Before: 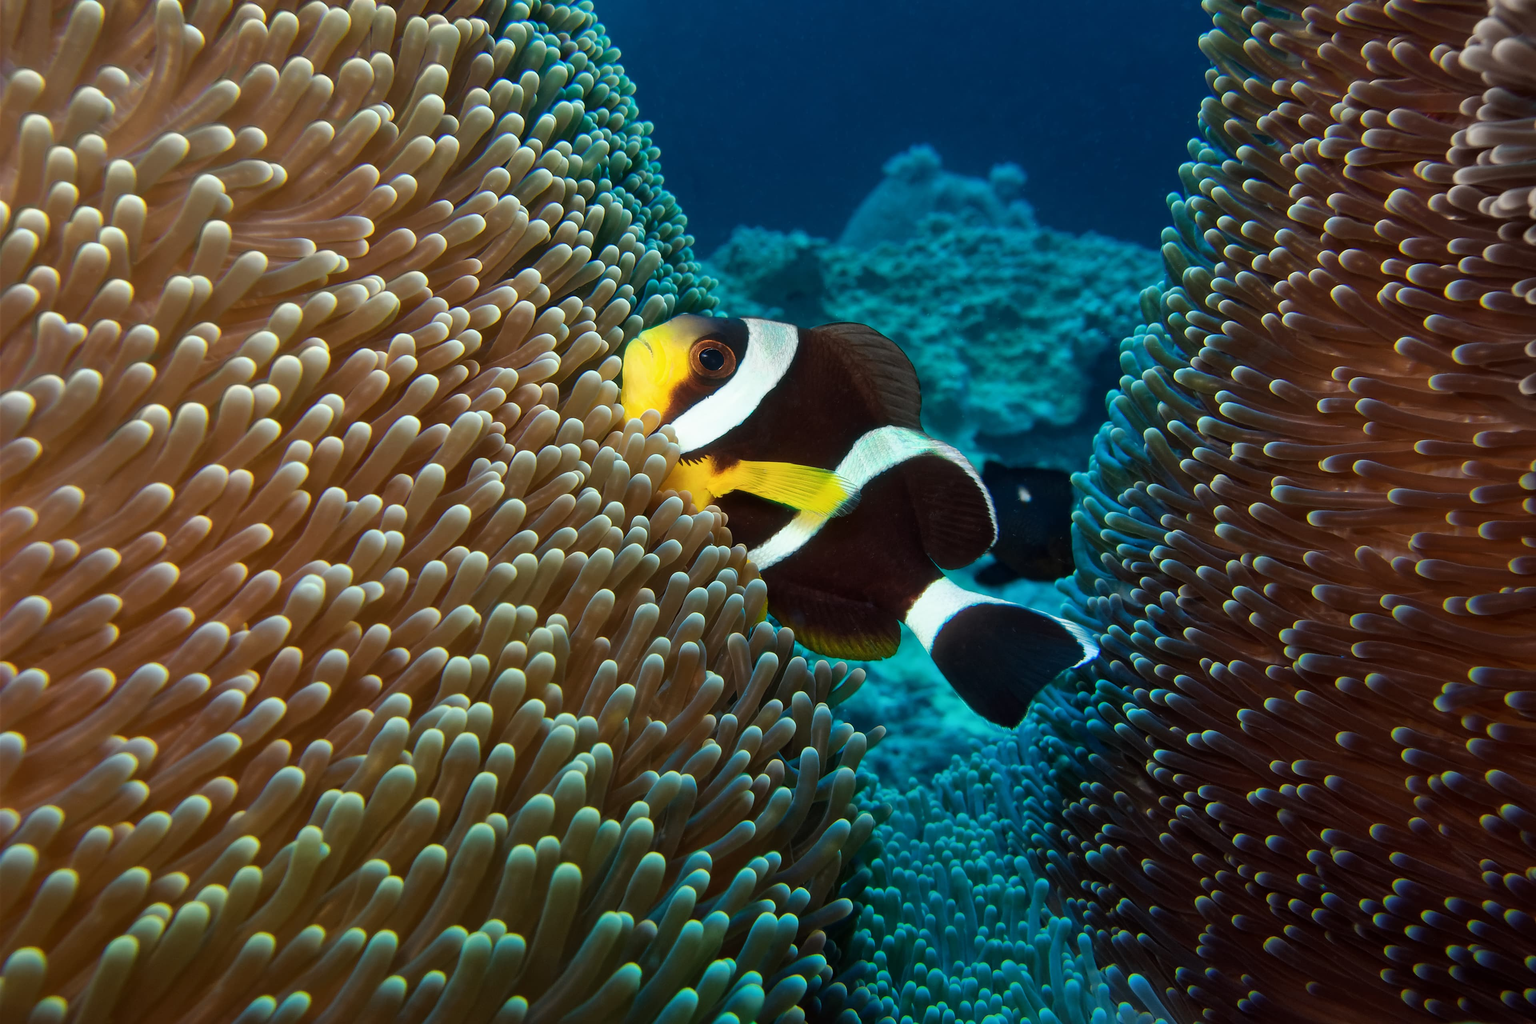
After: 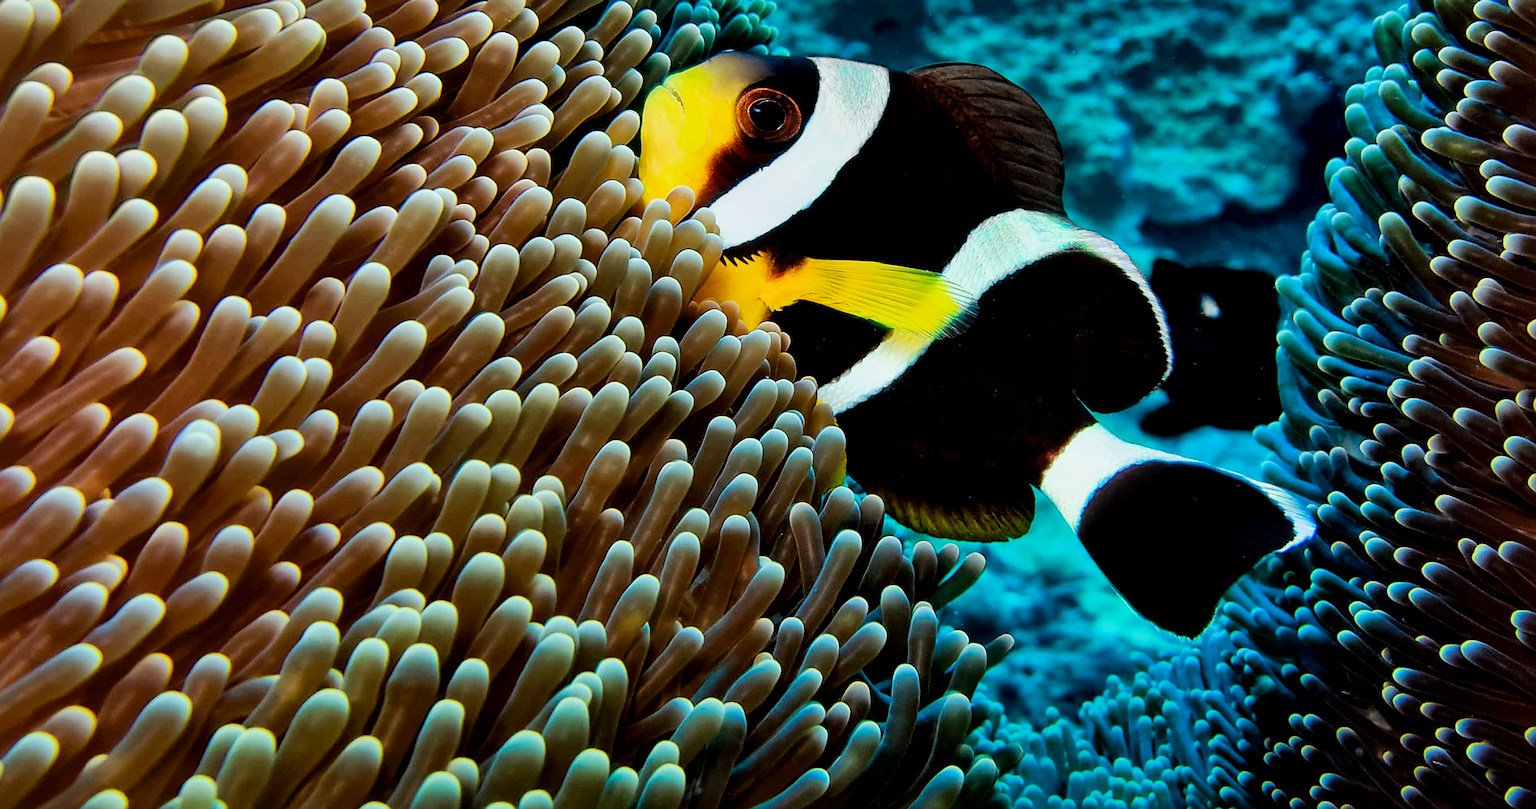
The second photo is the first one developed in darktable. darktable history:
crop: left 11.083%, top 27.165%, right 18.283%, bottom 17.012%
filmic rgb: black relative exposure -7.65 EV, white relative exposure 4.56 EV, hardness 3.61
color correction: highlights b* 0.008, saturation 1.32
tone equalizer: edges refinement/feathering 500, mask exposure compensation -1.57 EV, preserve details no
contrast equalizer: y [[0.6 ×6], [0.55 ×6], [0 ×6], [0 ×6], [0 ×6]]
sharpen: on, module defaults
local contrast: mode bilateral grid, contrast 20, coarseness 50, detail 141%, midtone range 0.2
